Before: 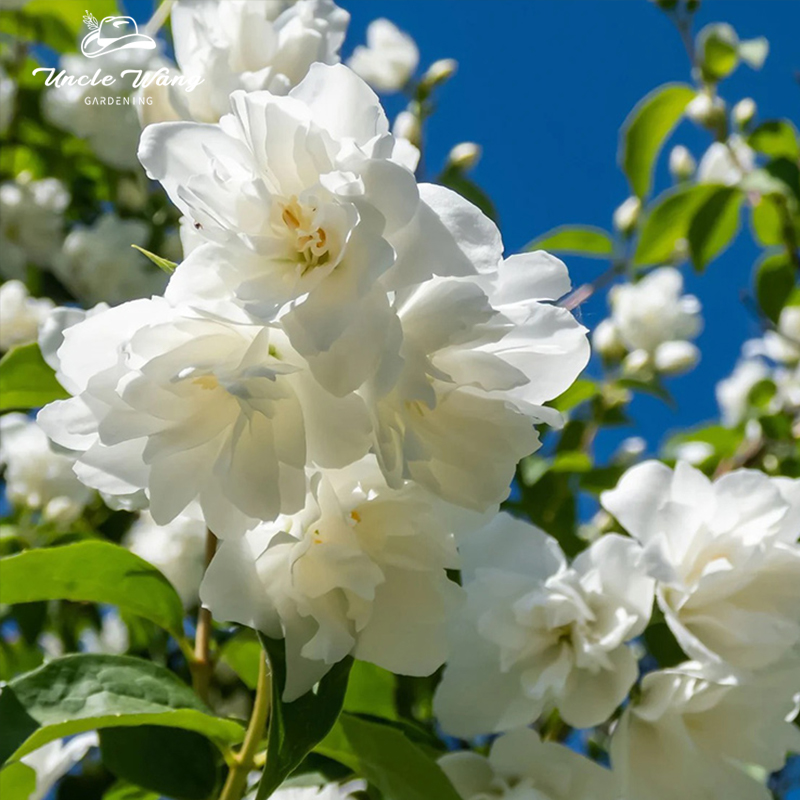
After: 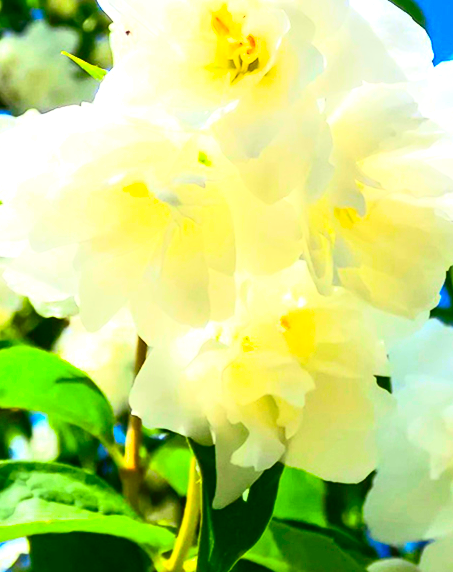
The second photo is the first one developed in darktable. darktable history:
color balance rgb: perceptual saturation grading › global saturation 30.817%, perceptual brilliance grading › highlights 3.295%, perceptual brilliance grading › mid-tones -18.017%, perceptual brilliance grading › shadows -40.744%, contrast -10.265%
exposure: black level correction 0, exposure 1.106 EV, compensate exposure bias true, compensate highlight preservation false
contrast brightness saturation: contrast 0.197, brightness 0.203, saturation 0.814
tone curve: curves: ch0 [(0, 0.023) (0.087, 0.065) (0.184, 0.168) (0.45, 0.54) (0.57, 0.683) (0.722, 0.825) (0.877, 0.948) (1, 1)]; ch1 [(0, 0) (0.388, 0.369) (0.447, 0.447) (0.505, 0.5) (0.534, 0.528) (0.573, 0.583) (0.663, 0.68) (1, 1)]; ch2 [(0, 0) (0.314, 0.223) (0.427, 0.405) (0.492, 0.505) (0.531, 0.55) (0.589, 0.599) (1, 1)], color space Lab, independent channels, preserve colors none
crop: left 8.753%, top 24.188%, right 34.517%, bottom 4.291%
